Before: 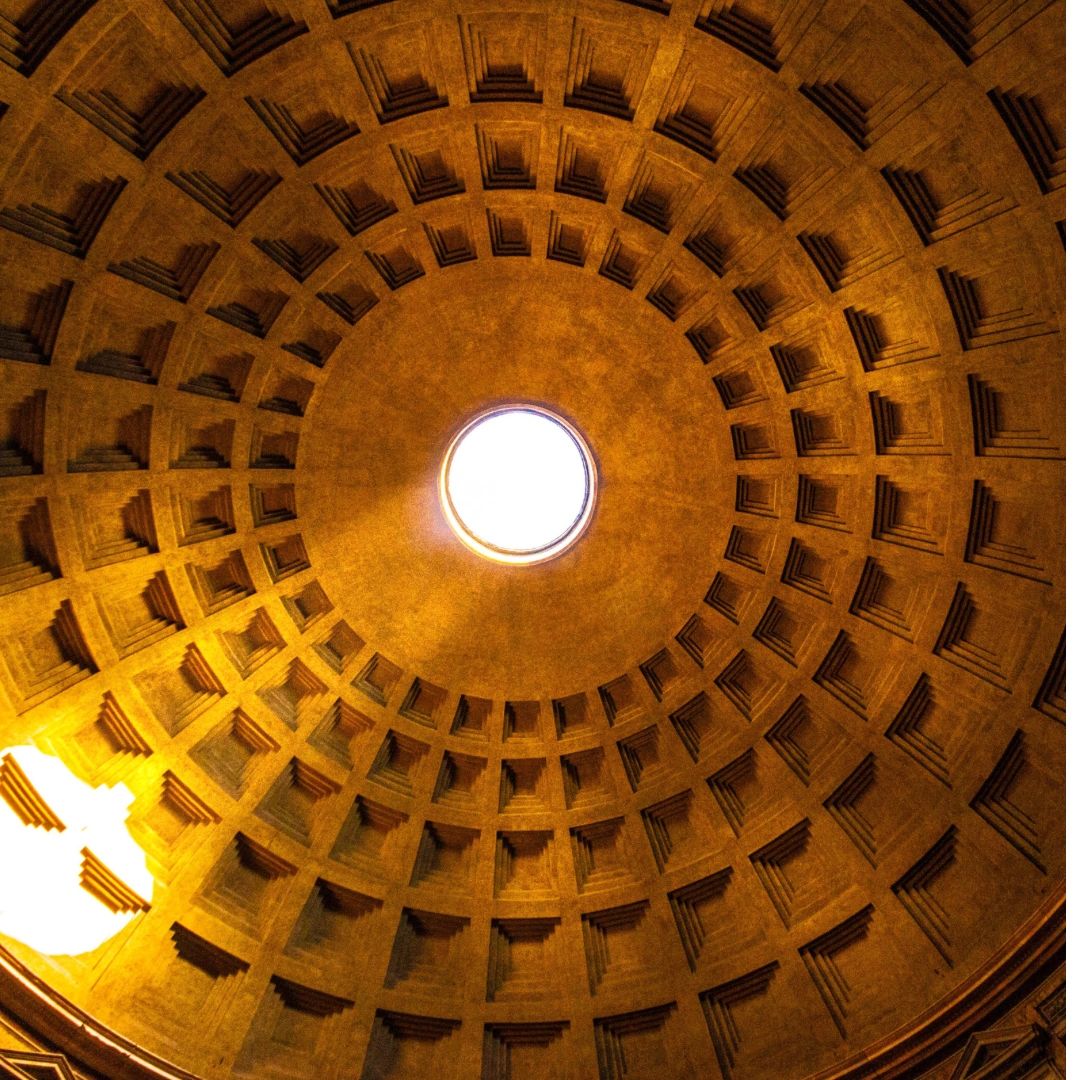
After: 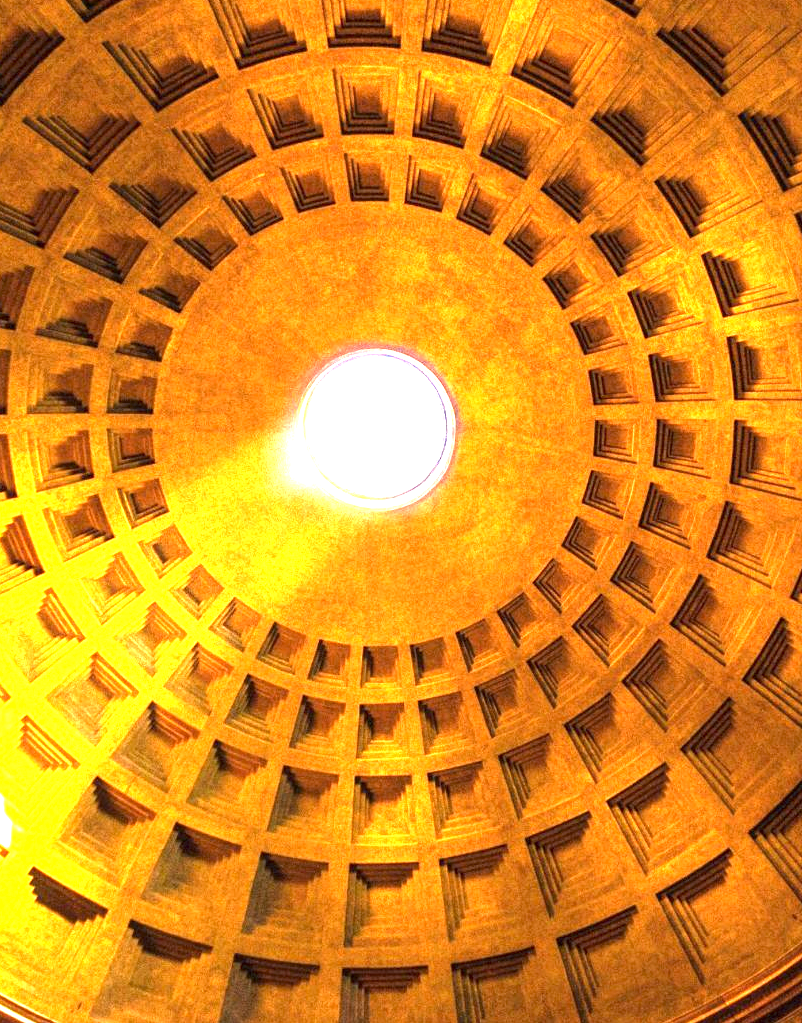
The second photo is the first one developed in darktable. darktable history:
crop and rotate: left 13.156%, top 5.242%, right 12.552%
exposure: exposure 2.04 EV, compensate highlight preservation false
